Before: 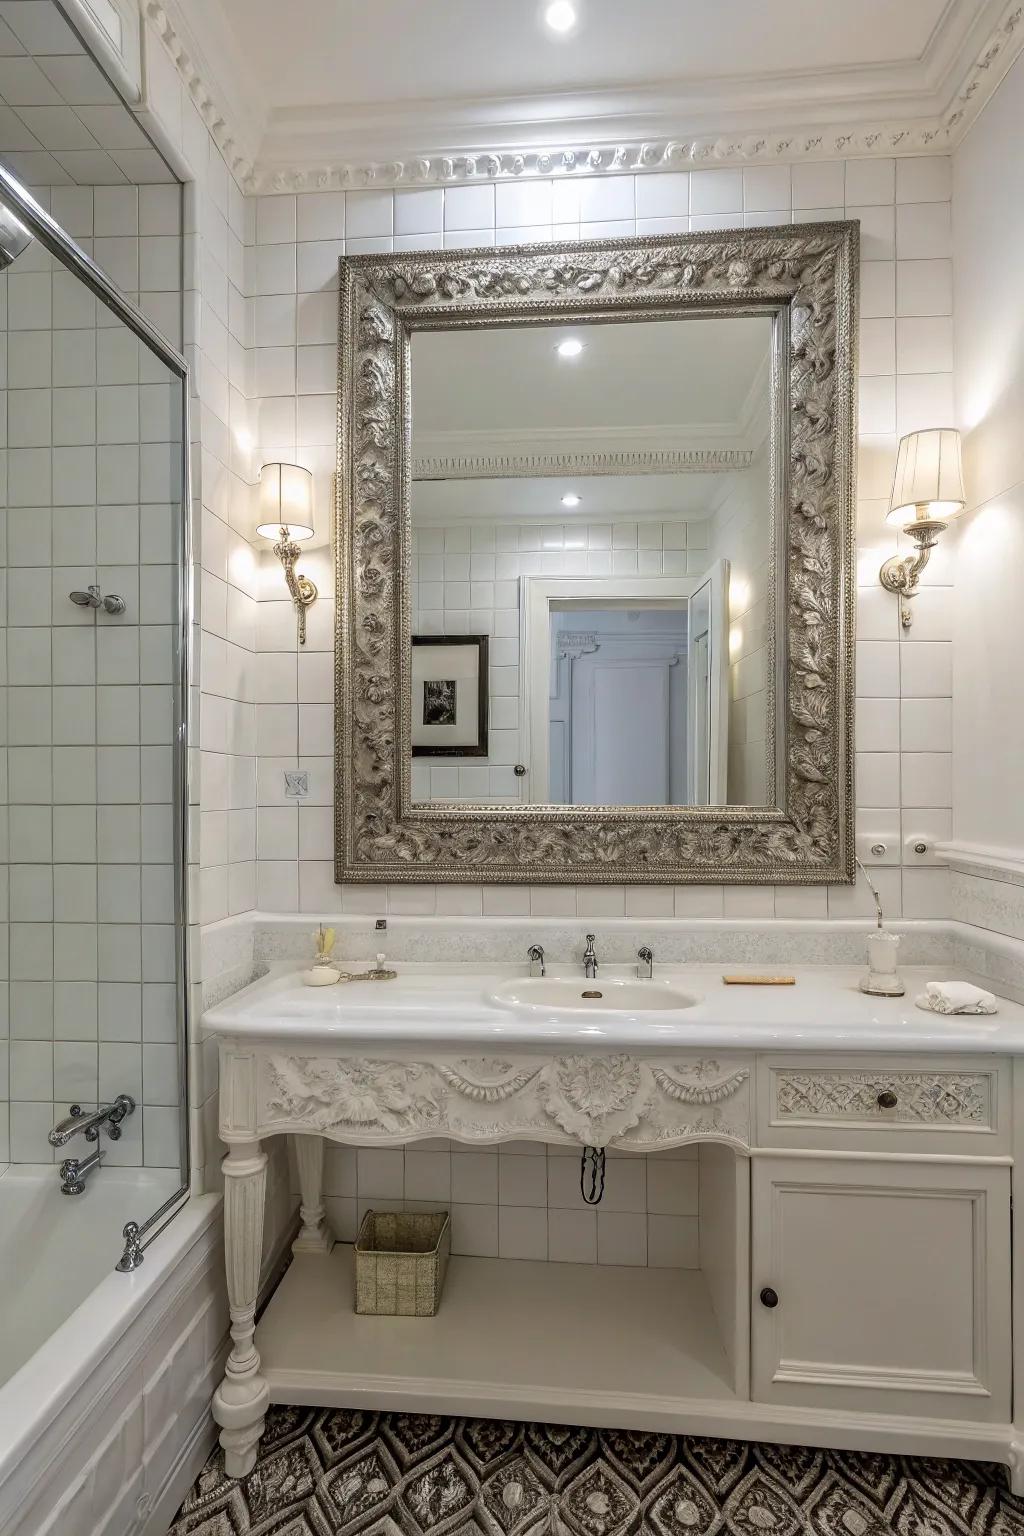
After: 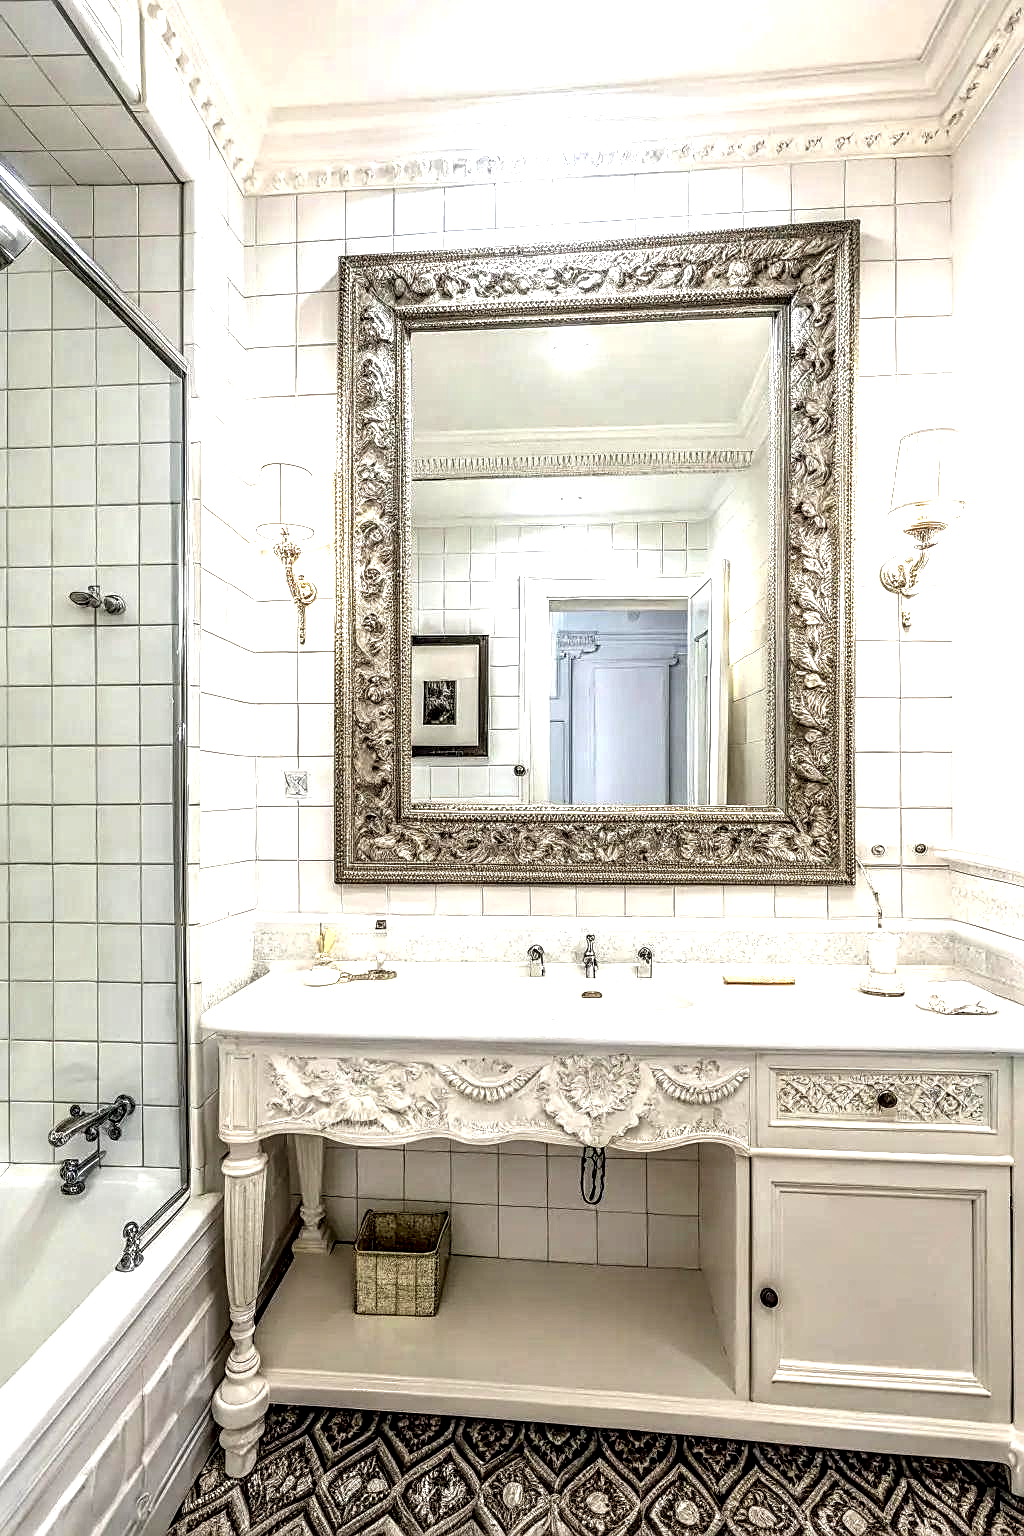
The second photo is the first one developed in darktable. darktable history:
sharpen: on, module defaults
exposure: black level correction 0, exposure 1.2 EV, compensate highlight preservation false
local contrast: highlights 18%, detail 188%
